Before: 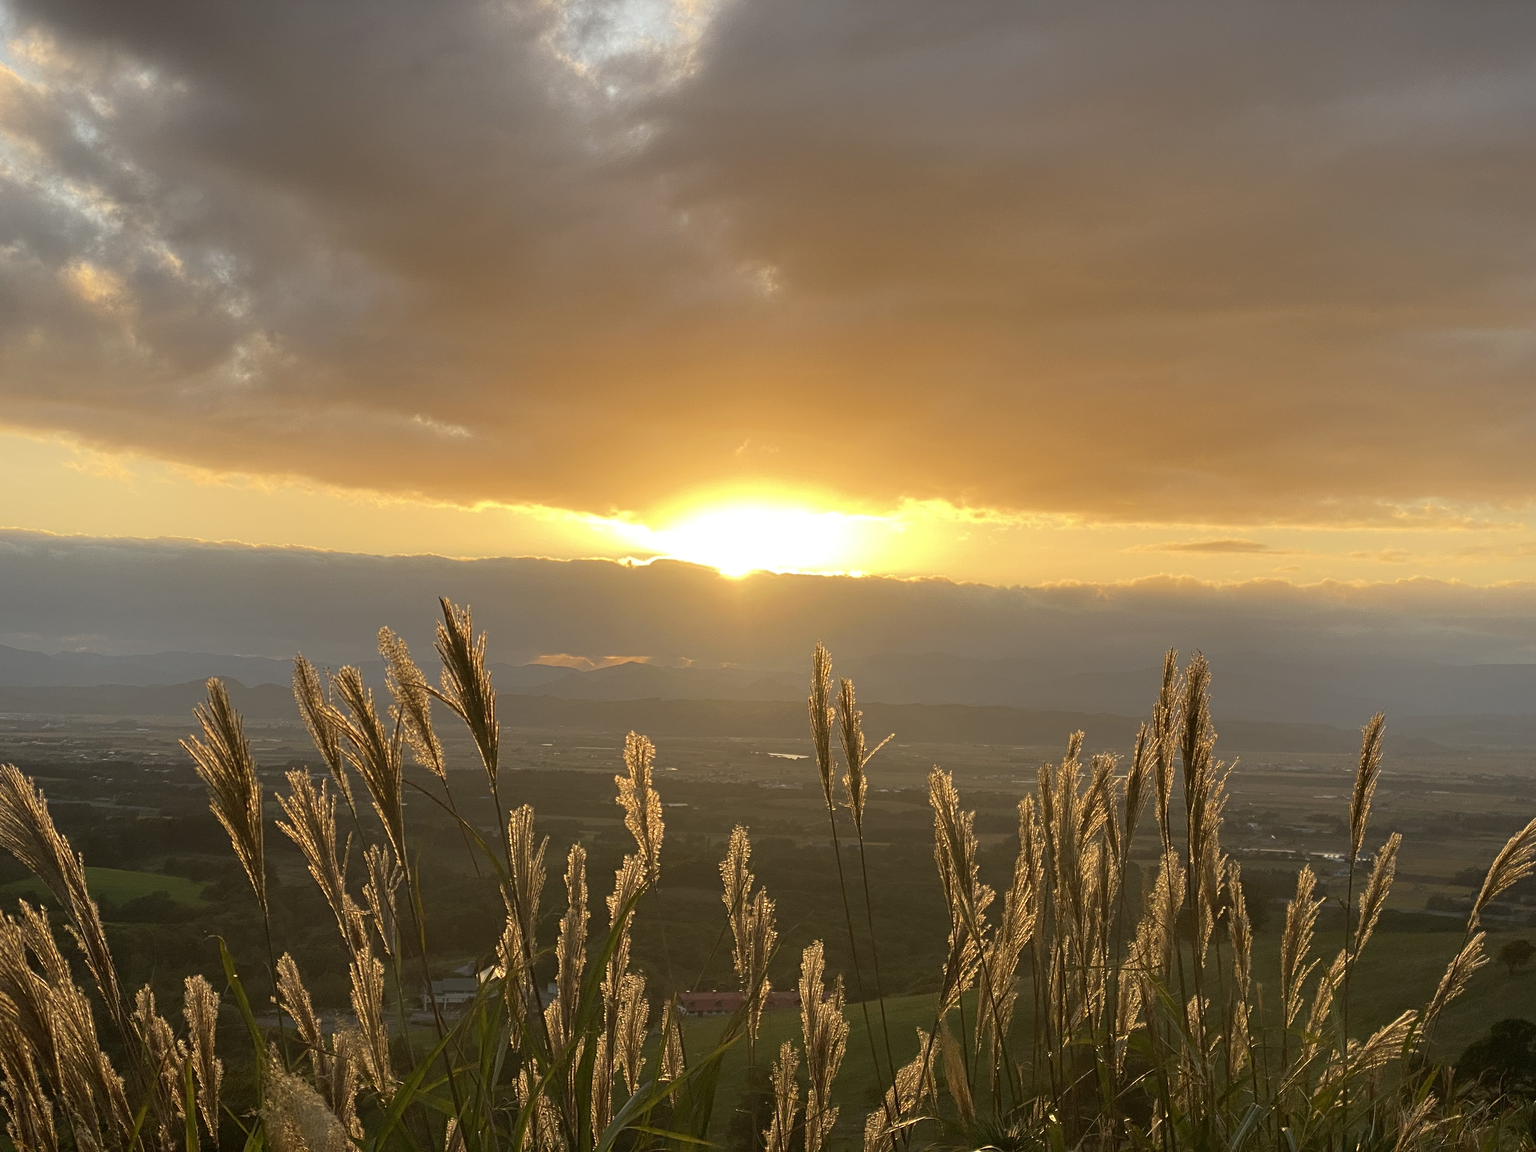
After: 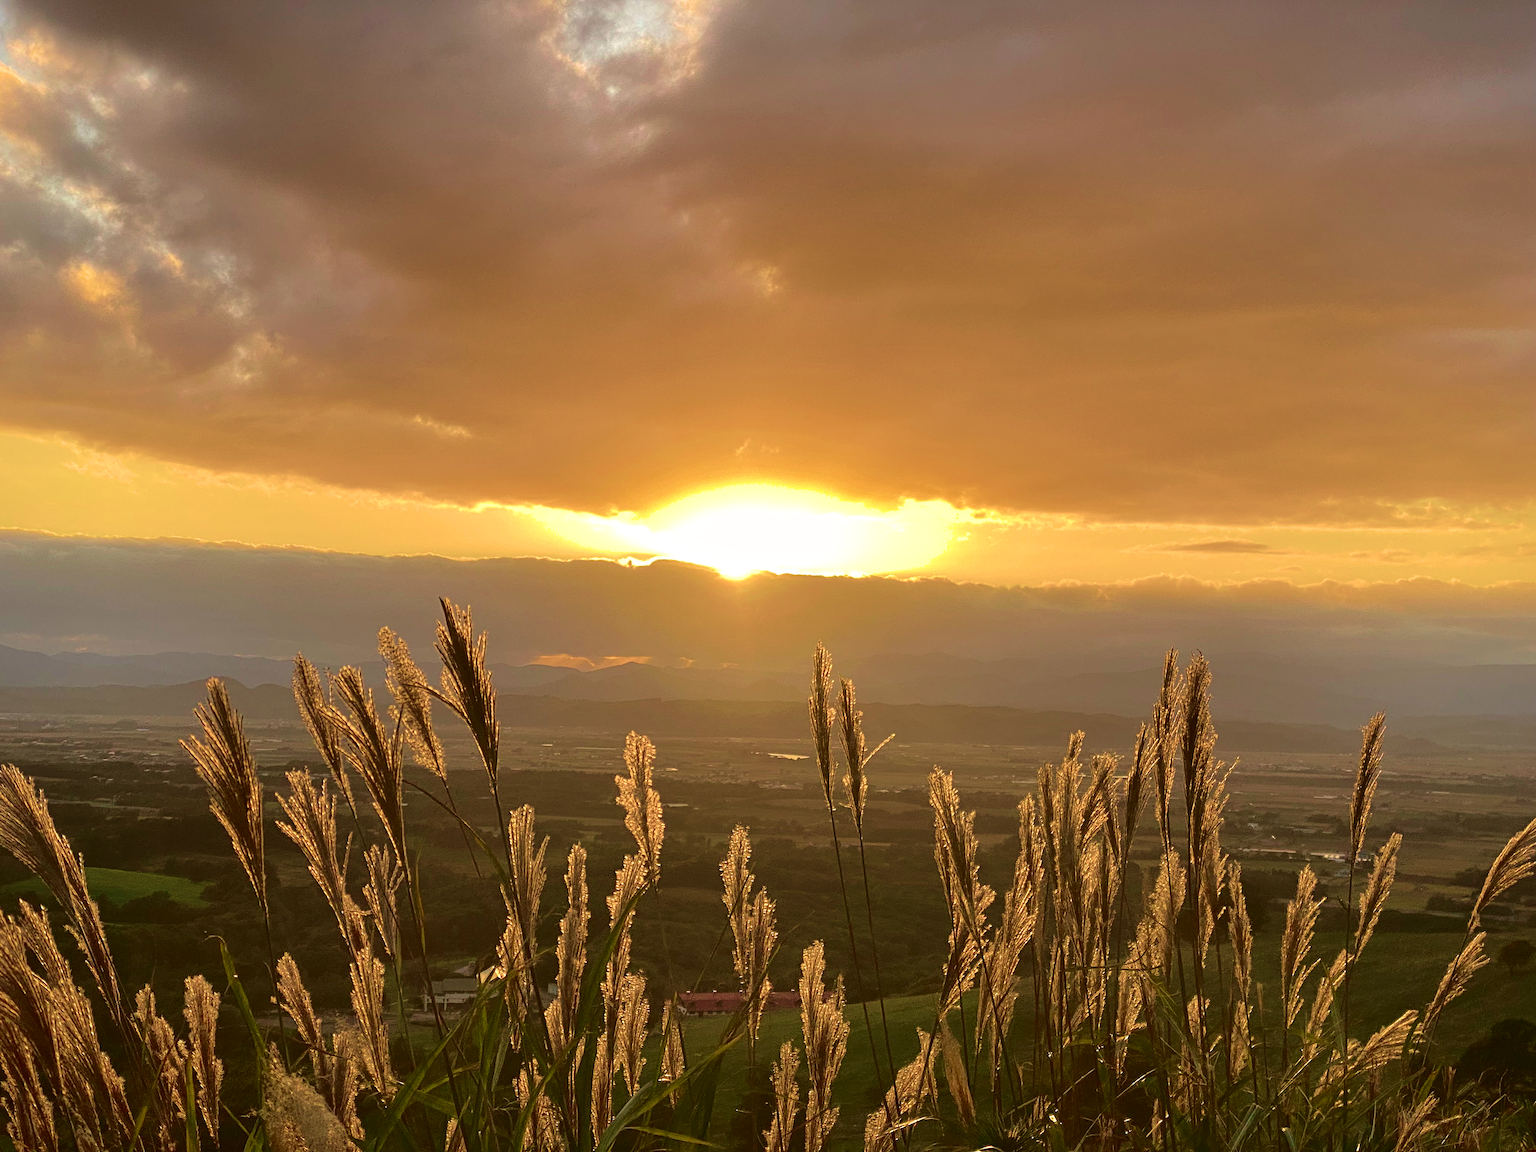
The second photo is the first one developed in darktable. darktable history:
shadows and highlights: on, module defaults
tone equalizer: -8 EV -0.417 EV, -7 EV -0.389 EV, -6 EV -0.333 EV, -5 EV -0.222 EV, -3 EV 0.222 EV, -2 EV 0.333 EV, -1 EV 0.389 EV, +0 EV 0.417 EV, edges refinement/feathering 500, mask exposure compensation -1.57 EV, preserve details no
tone curve: curves: ch0 [(0, 0.013) (0.175, 0.11) (0.337, 0.304) (0.498, 0.485) (0.78, 0.742) (0.993, 0.954)]; ch1 [(0, 0) (0.294, 0.184) (0.359, 0.34) (0.362, 0.35) (0.43, 0.41) (0.469, 0.463) (0.495, 0.502) (0.54, 0.563) (0.612, 0.641) (1, 1)]; ch2 [(0, 0) (0.44, 0.437) (0.495, 0.502) (0.524, 0.534) (0.557, 0.56) (0.634, 0.654) (0.728, 0.722) (1, 1)], color space Lab, independent channels, preserve colors none
velvia: strength 67.07%, mid-tones bias 0.972
